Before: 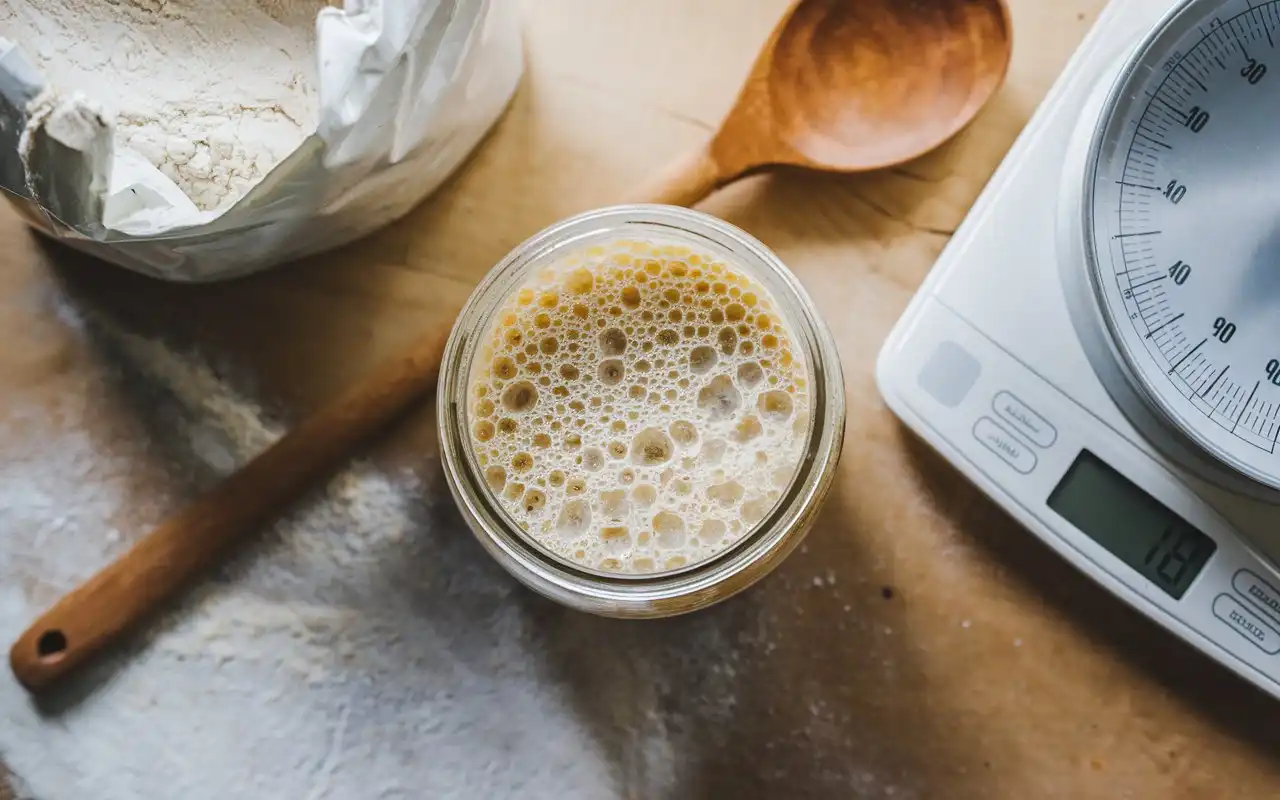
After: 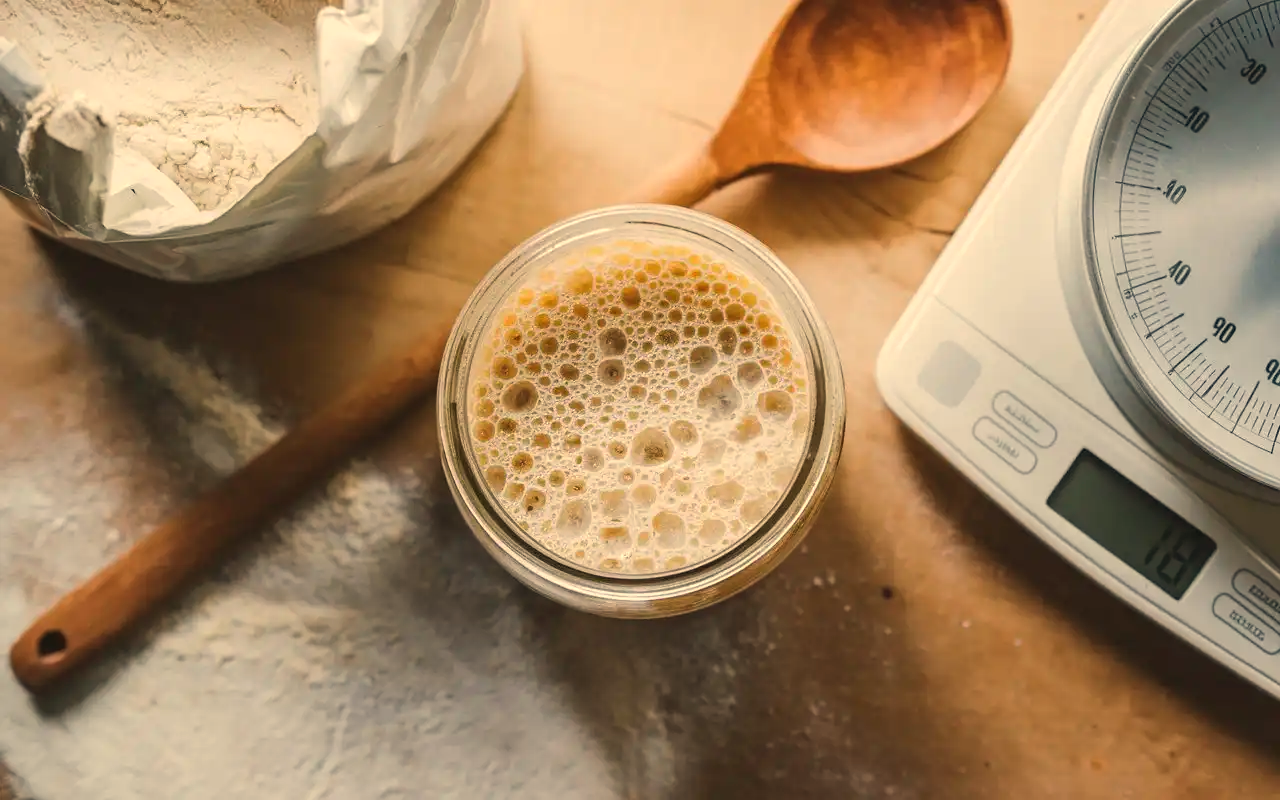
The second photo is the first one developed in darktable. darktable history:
white balance: red 1.138, green 0.996, blue 0.812
